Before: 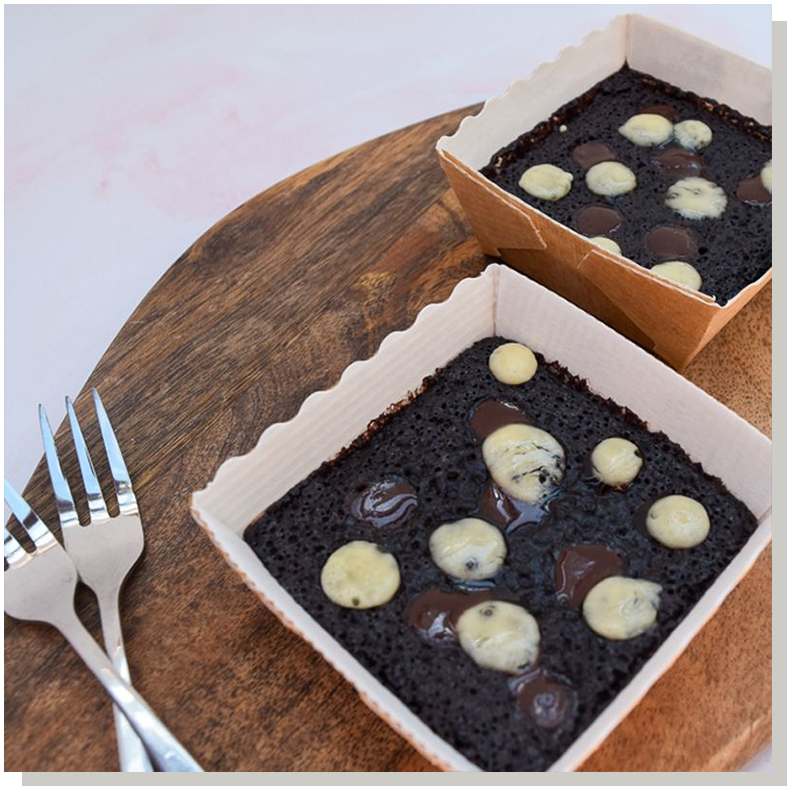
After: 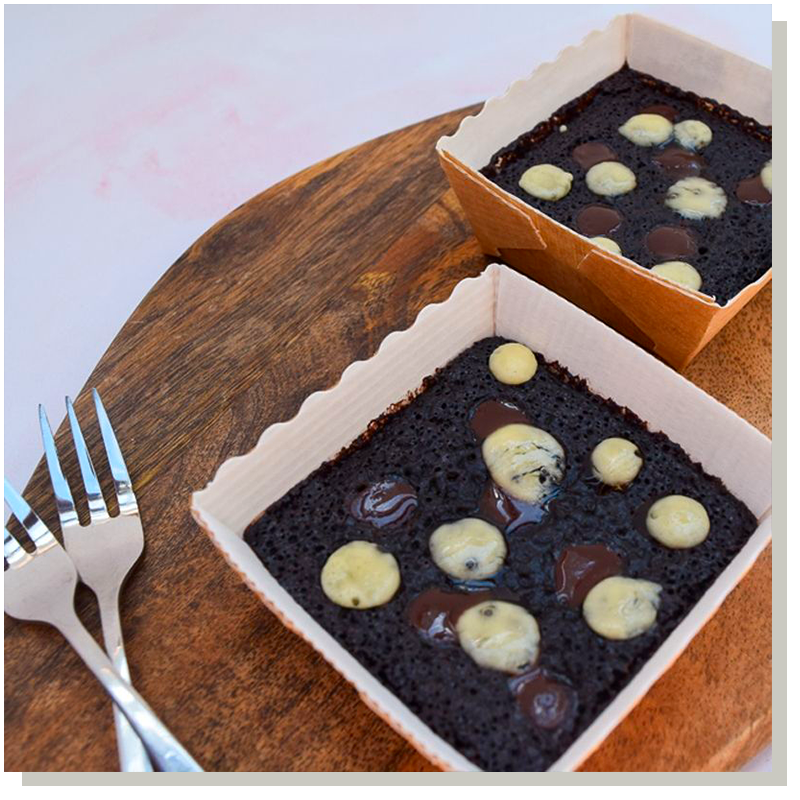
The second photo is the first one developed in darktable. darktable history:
contrast brightness saturation: brightness -0.025, saturation 0.337
